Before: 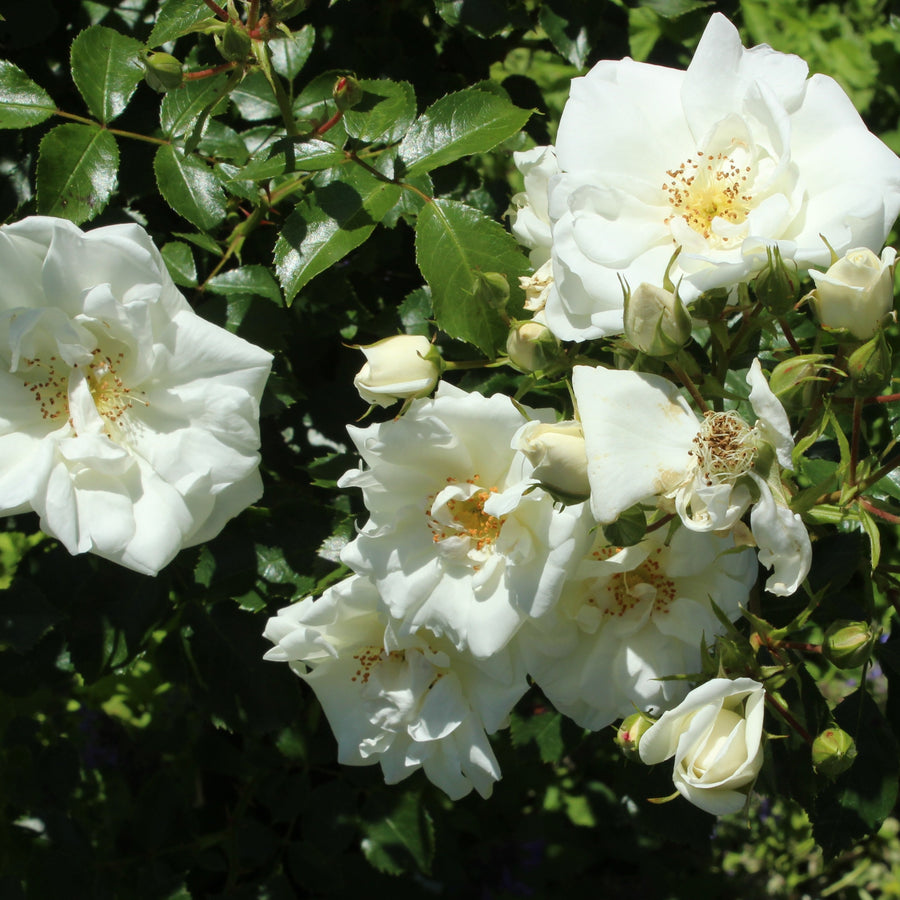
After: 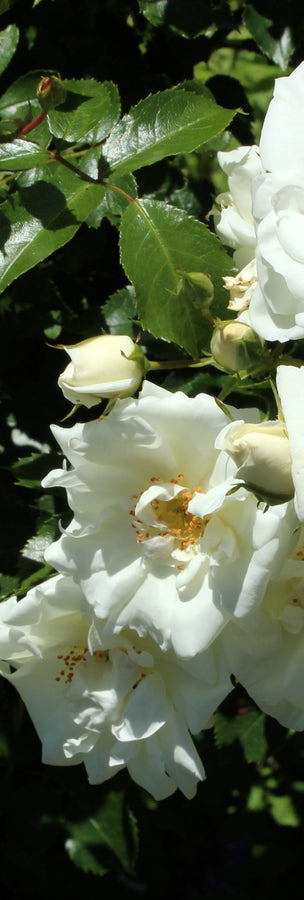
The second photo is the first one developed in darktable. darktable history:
color balance rgb: power › luminance -3.629%, power › hue 144.8°, perceptual saturation grading › global saturation -0.097%, contrast 4.755%
crop: left 32.989%, right 33.226%
tone equalizer: -8 EV -0.547 EV, edges refinement/feathering 500, mask exposure compensation -1.57 EV, preserve details no
